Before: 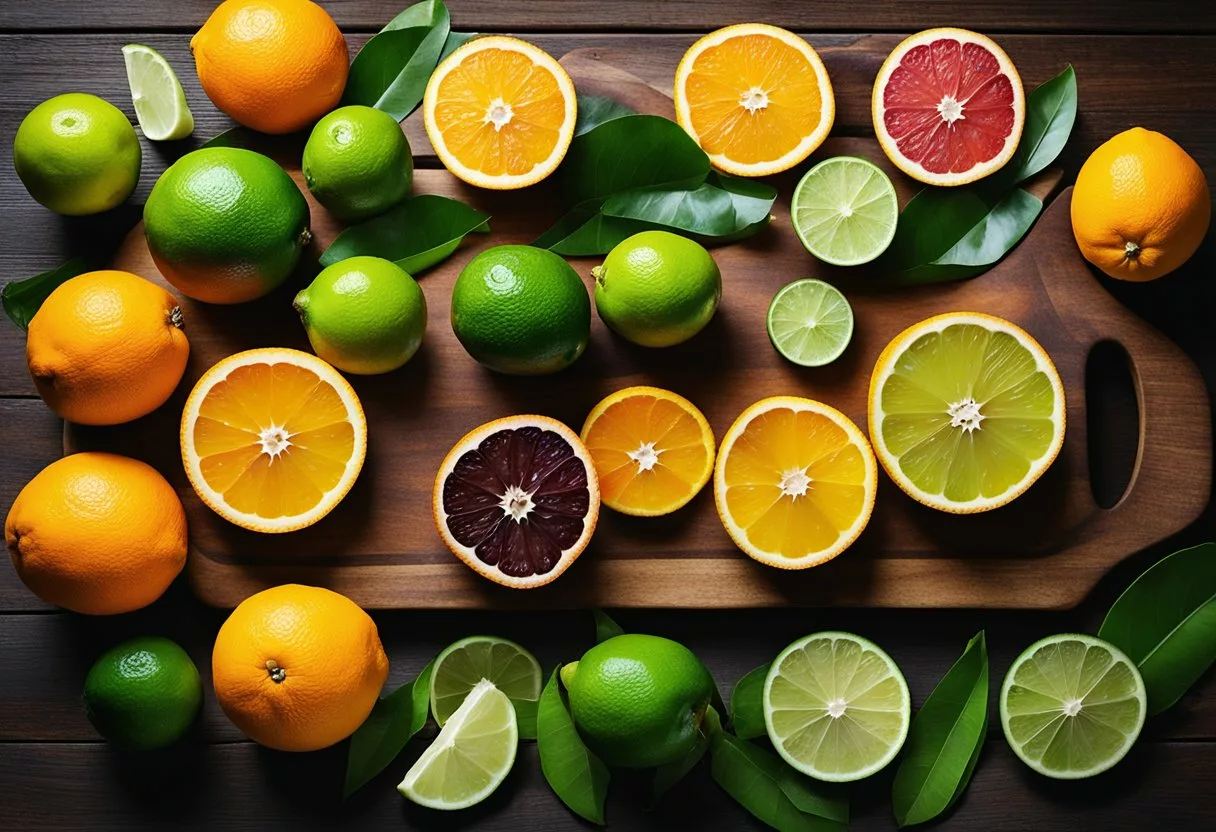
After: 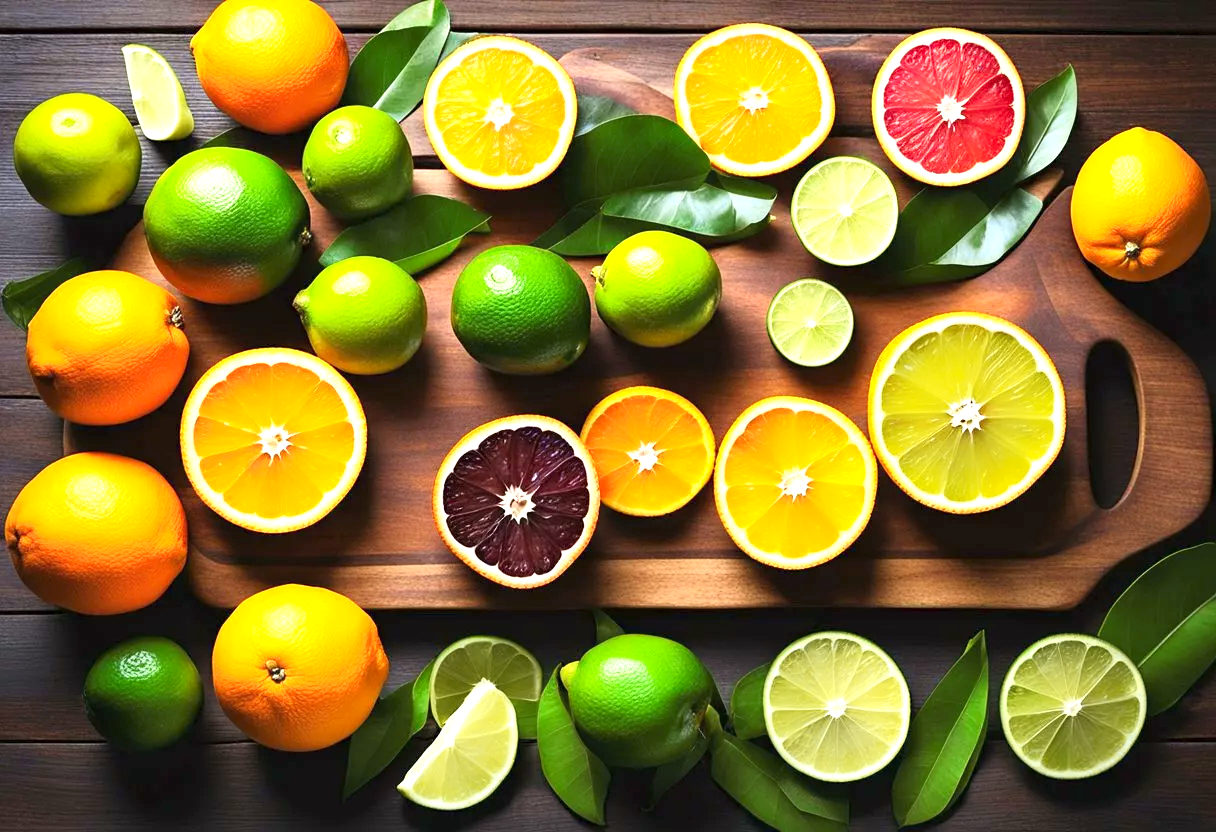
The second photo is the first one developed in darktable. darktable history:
exposure: black level correction 0, exposure 1.122 EV, compensate highlight preservation false
tone curve: curves: ch0 [(0.013, 0) (0.061, 0.068) (0.239, 0.256) (0.502, 0.505) (0.683, 0.676) (0.761, 0.773) (0.858, 0.858) (0.987, 0.945)]; ch1 [(0, 0) (0.172, 0.123) (0.304, 0.288) (0.414, 0.44) (0.472, 0.473) (0.502, 0.508) (0.521, 0.528) (0.583, 0.595) (0.654, 0.673) (0.728, 0.761) (1, 1)]; ch2 [(0, 0) (0.411, 0.424) (0.485, 0.476) (0.502, 0.502) (0.553, 0.557) (0.57, 0.576) (1, 1)], color space Lab, independent channels, preserve colors none
